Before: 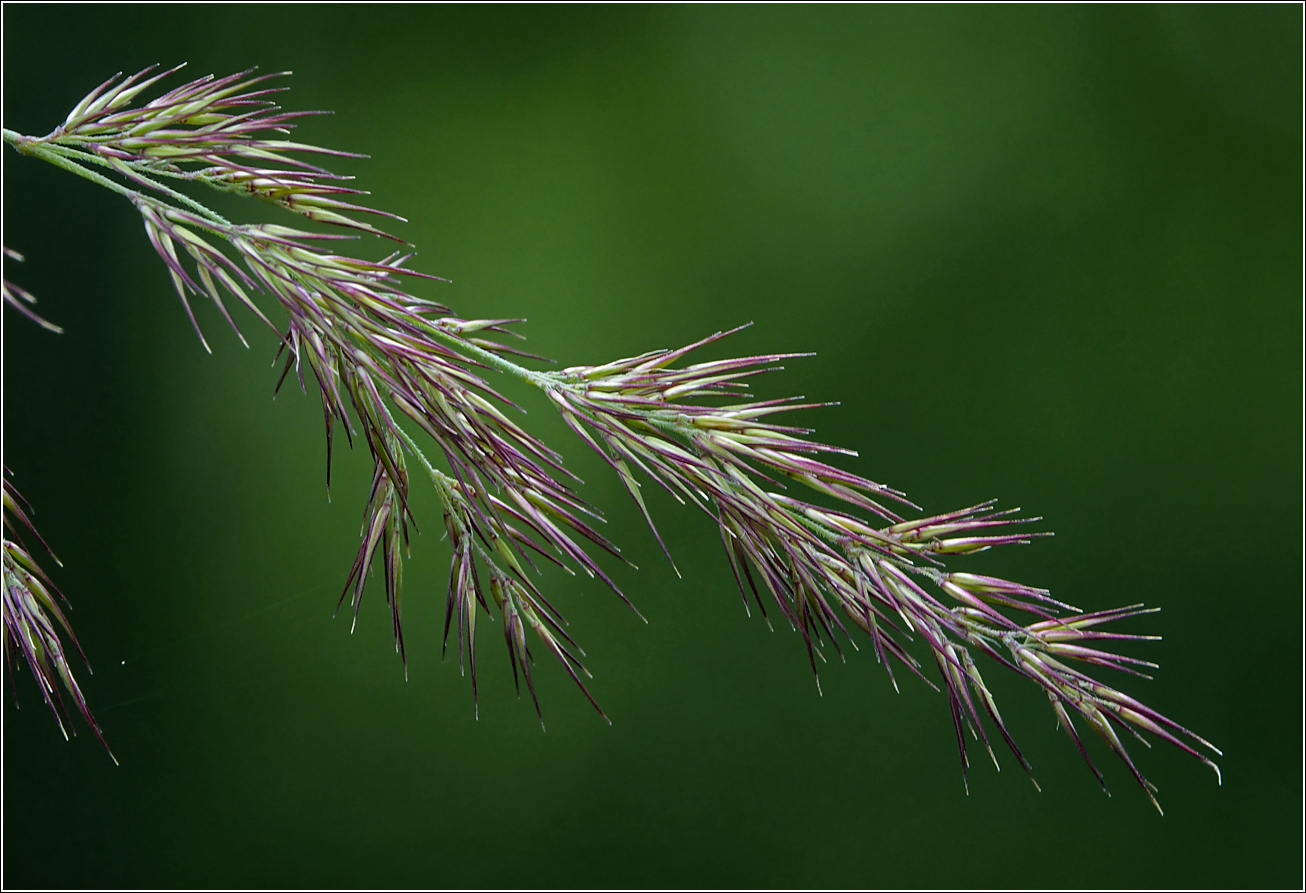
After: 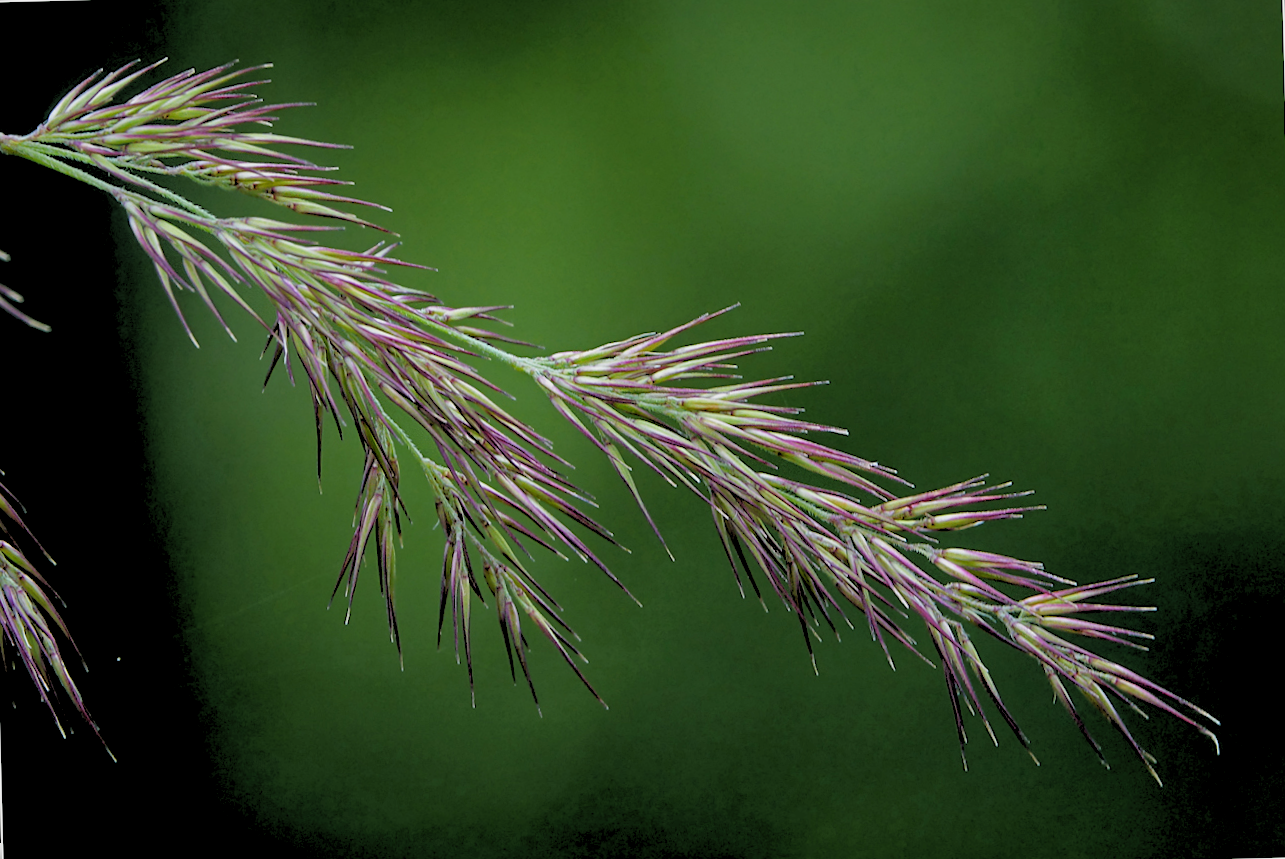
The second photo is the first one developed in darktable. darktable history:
rotate and perspective: rotation -1.42°, crop left 0.016, crop right 0.984, crop top 0.035, crop bottom 0.965
shadows and highlights: shadows 25, highlights -25
rgb levels: preserve colors sum RGB, levels [[0.038, 0.433, 0.934], [0, 0.5, 1], [0, 0.5, 1]]
